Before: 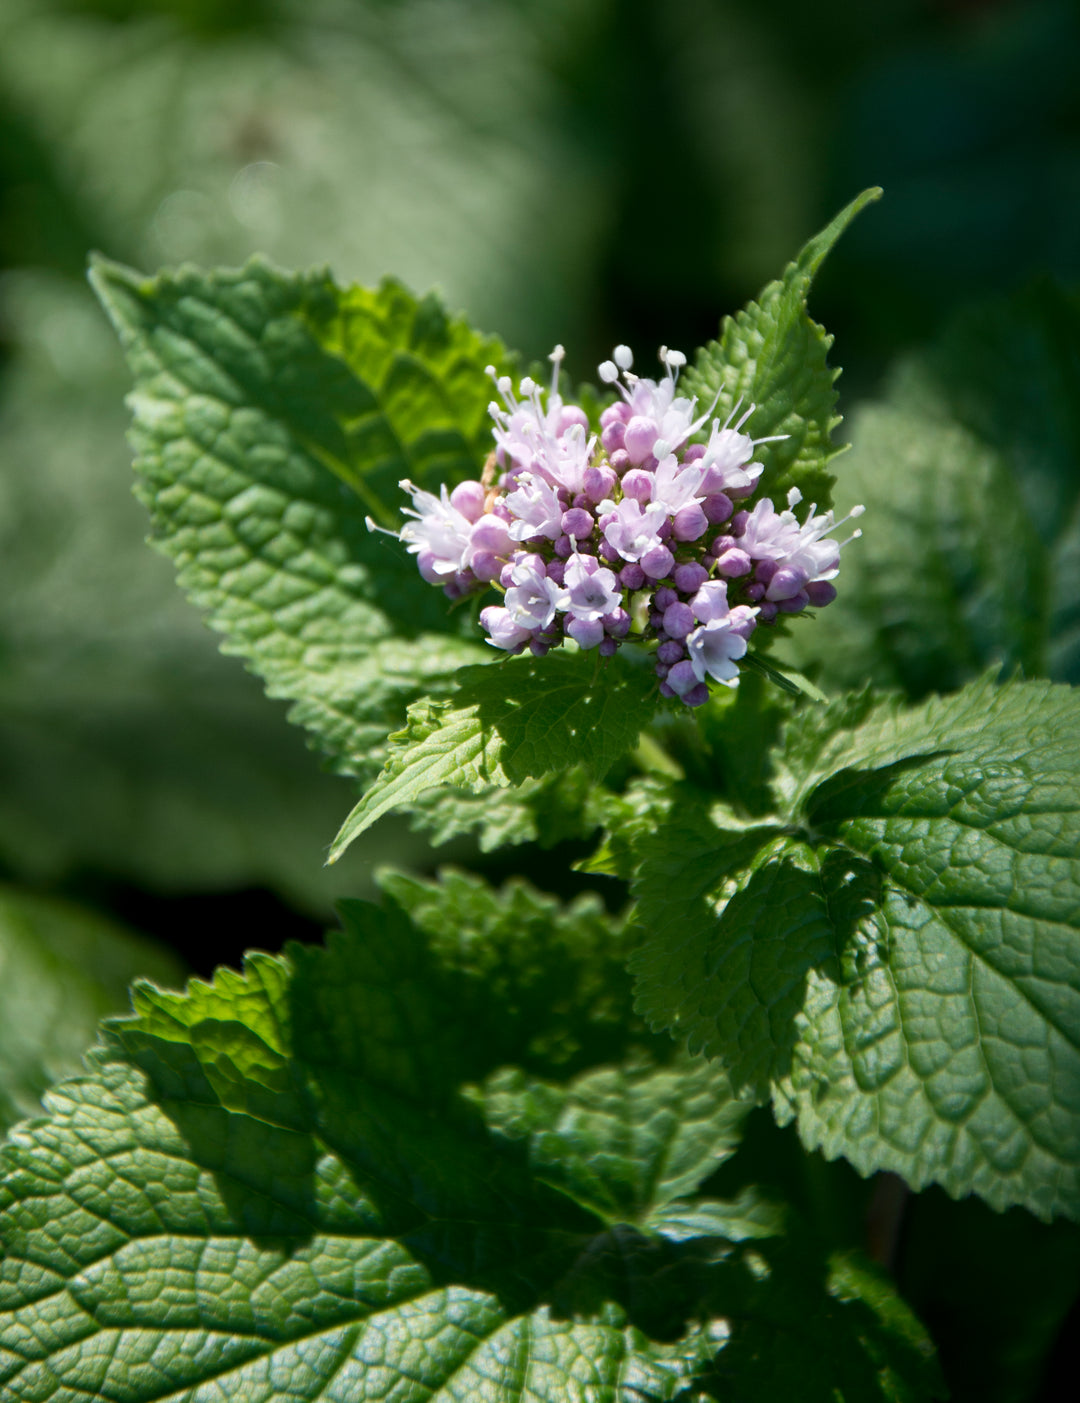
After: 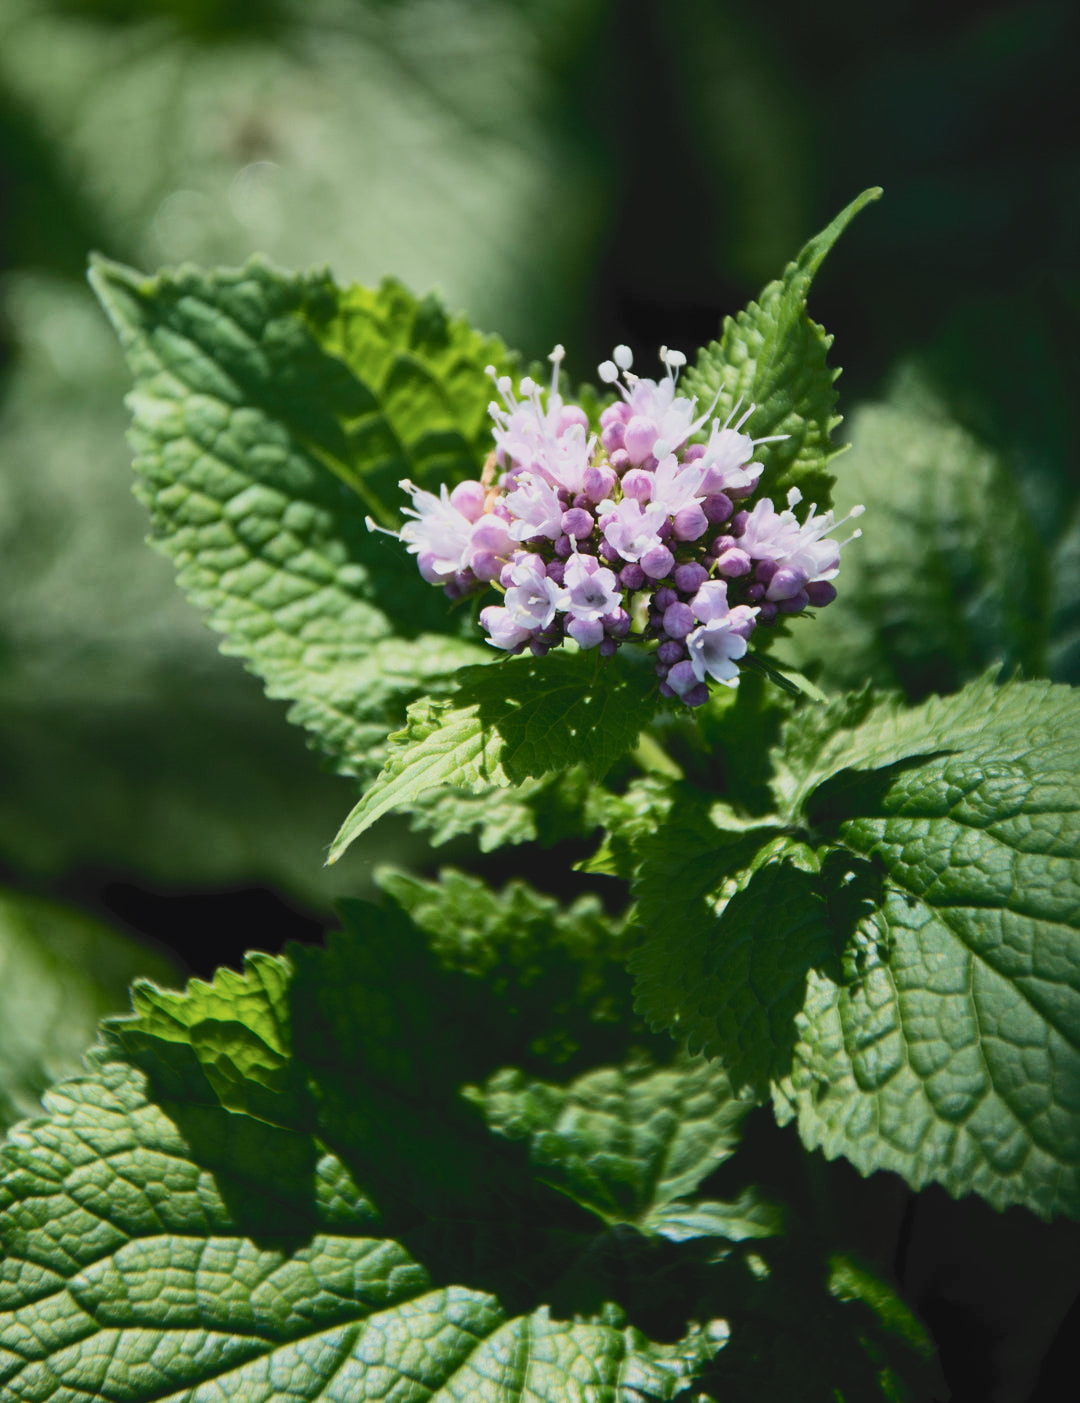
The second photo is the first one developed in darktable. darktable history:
tone curve: curves: ch0 [(0, 0) (0.003, 0.077) (0.011, 0.089) (0.025, 0.105) (0.044, 0.122) (0.069, 0.134) (0.1, 0.151) (0.136, 0.171) (0.177, 0.198) (0.224, 0.23) (0.277, 0.273) (0.335, 0.343) (0.399, 0.422) (0.468, 0.508) (0.543, 0.601) (0.623, 0.695) (0.709, 0.782) (0.801, 0.866) (0.898, 0.934) (1, 1)], color space Lab, independent channels, preserve colors none
filmic rgb: black relative exposure -6.72 EV, white relative exposure 4.56 EV, hardness 3.25, color science v6 (2022)
